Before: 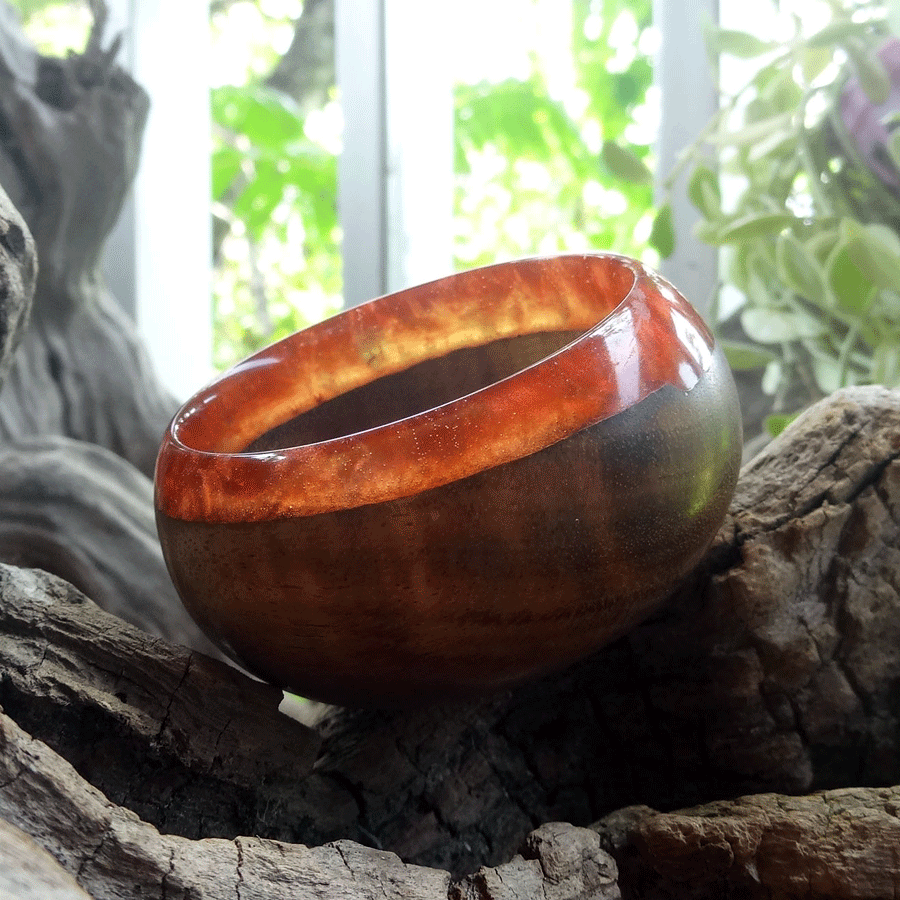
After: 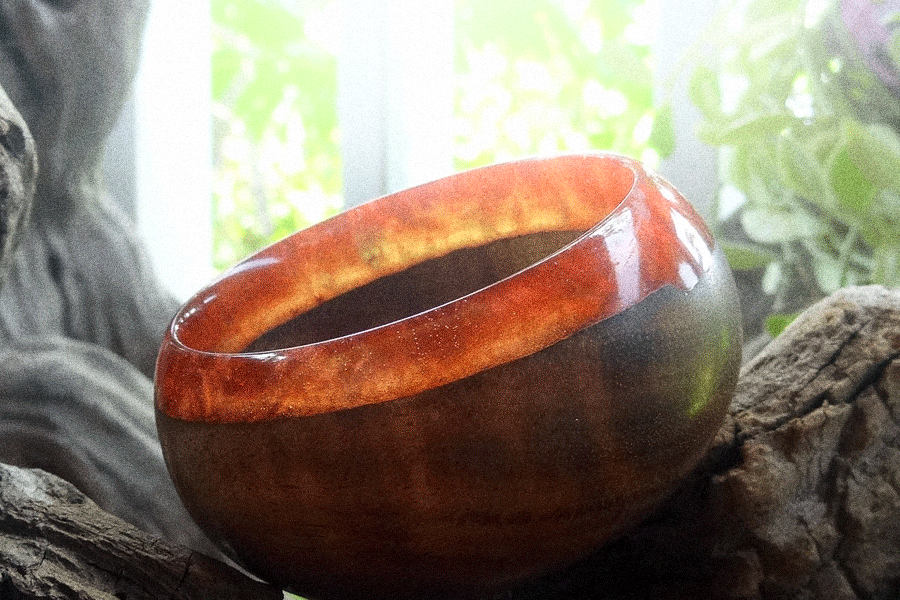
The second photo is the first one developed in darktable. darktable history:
grain: coarseness 14.49 ISO, strength 48.04%, mid-tones bias 35%
crop: top 11.166%, bottom 22.168%
shadows and highlights: shadows -21.3, highlights 100, soften with gaussian
